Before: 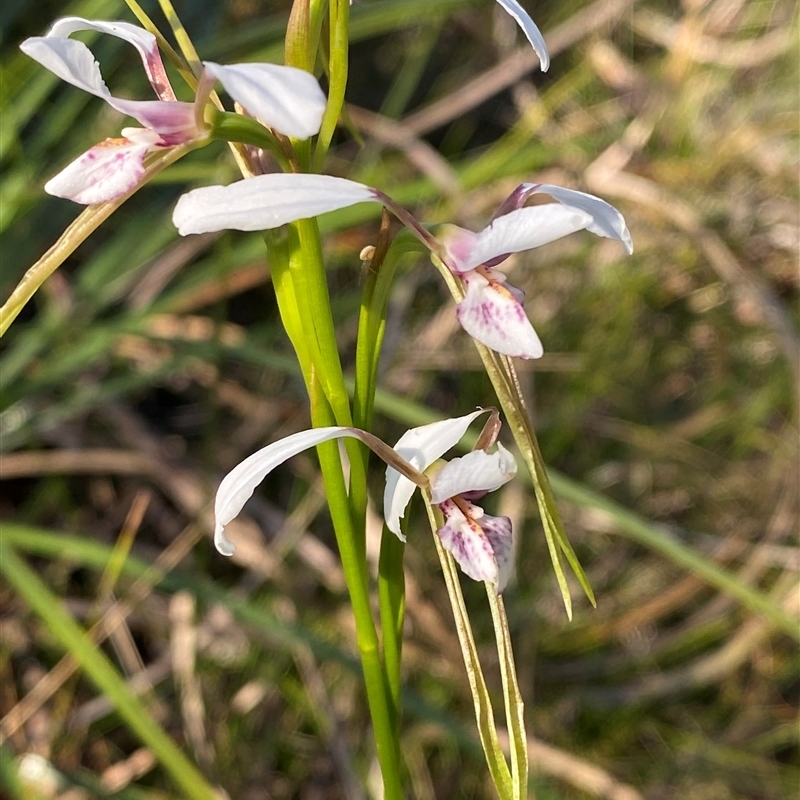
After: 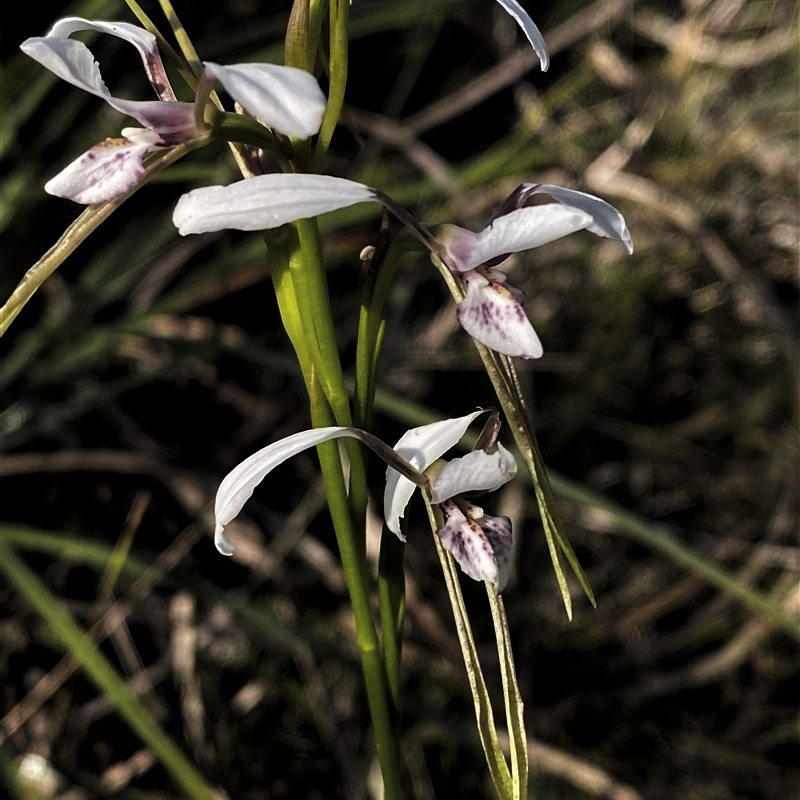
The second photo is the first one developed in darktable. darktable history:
levels: mode automatic, black 8.58%, gray 59.42%, levels [0, 0.445, 1]
contrast brightness saturation: contrast -0.08, brightness -0.04, saturation -0.11
